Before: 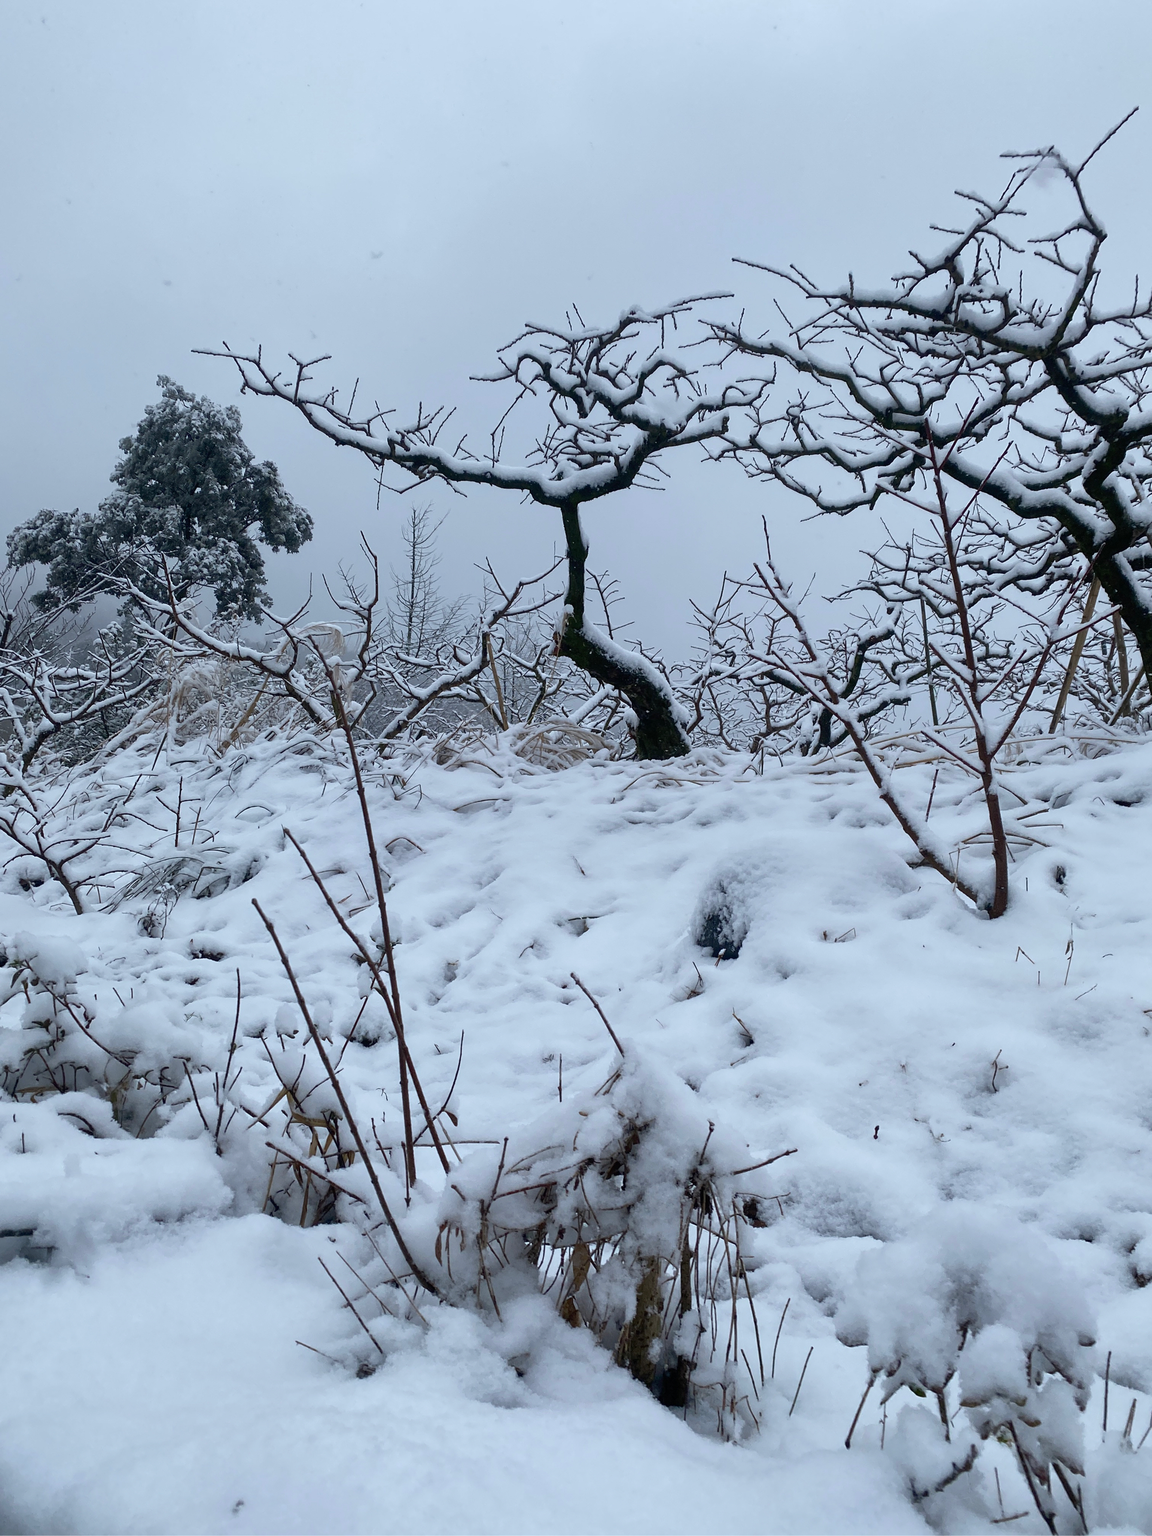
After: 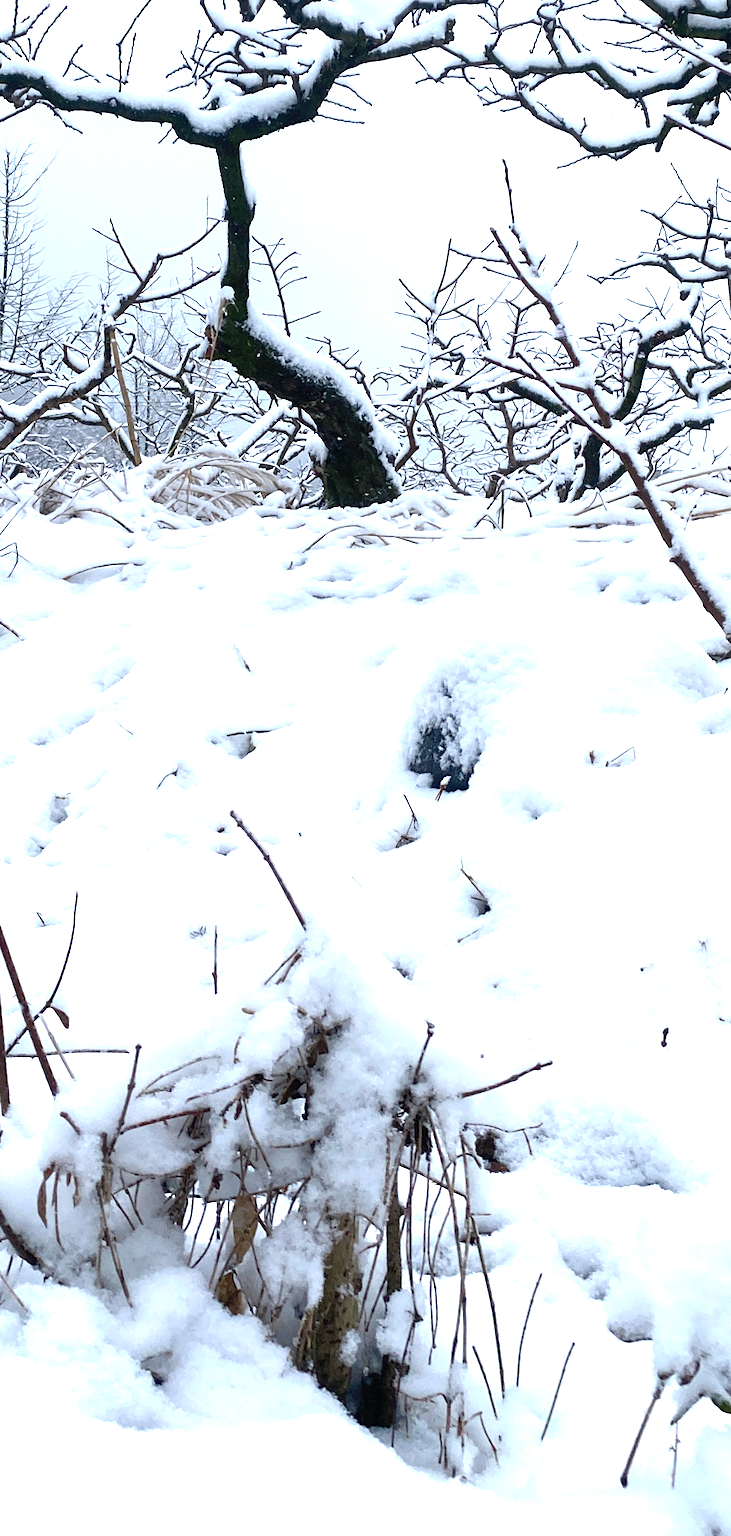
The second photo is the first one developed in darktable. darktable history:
base curve: curves: ch0 [(0, 0) (0.297, 0.298) (1, 1)]
crop: left 35.525%, top 26.261%, right 19.795%, bottom 3.432%
exposure: exposure 1.137 EV, compensate highlight preservation false
shadows and highlights: shadows -12.86, white point adjustment 3.86, highlights 28.71
